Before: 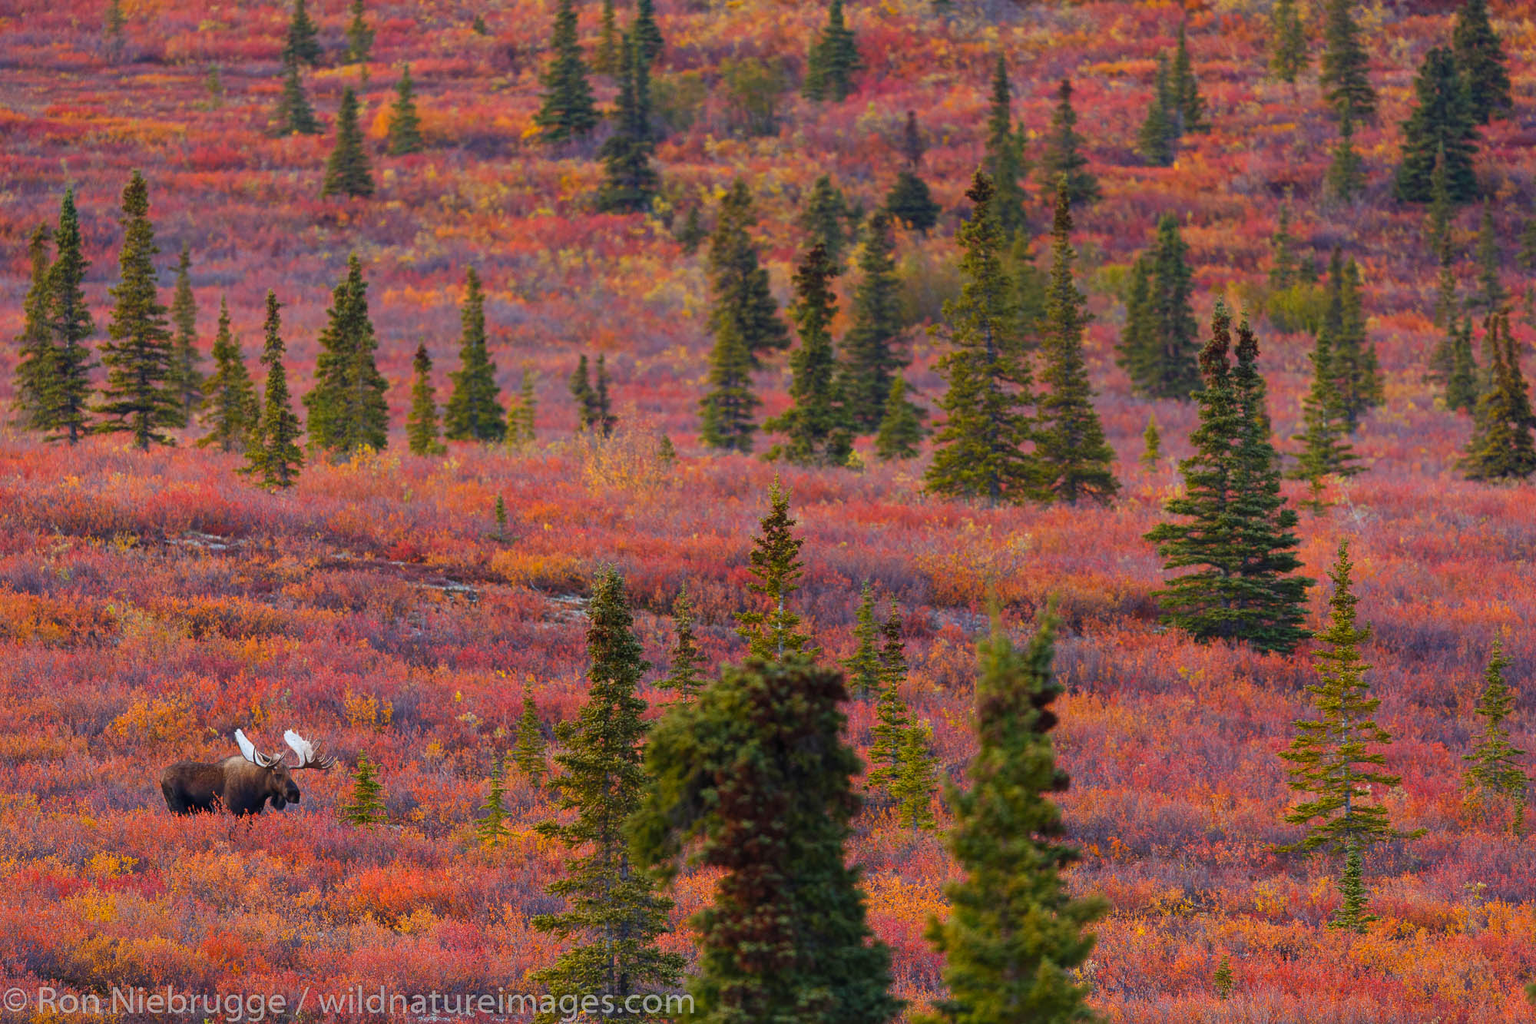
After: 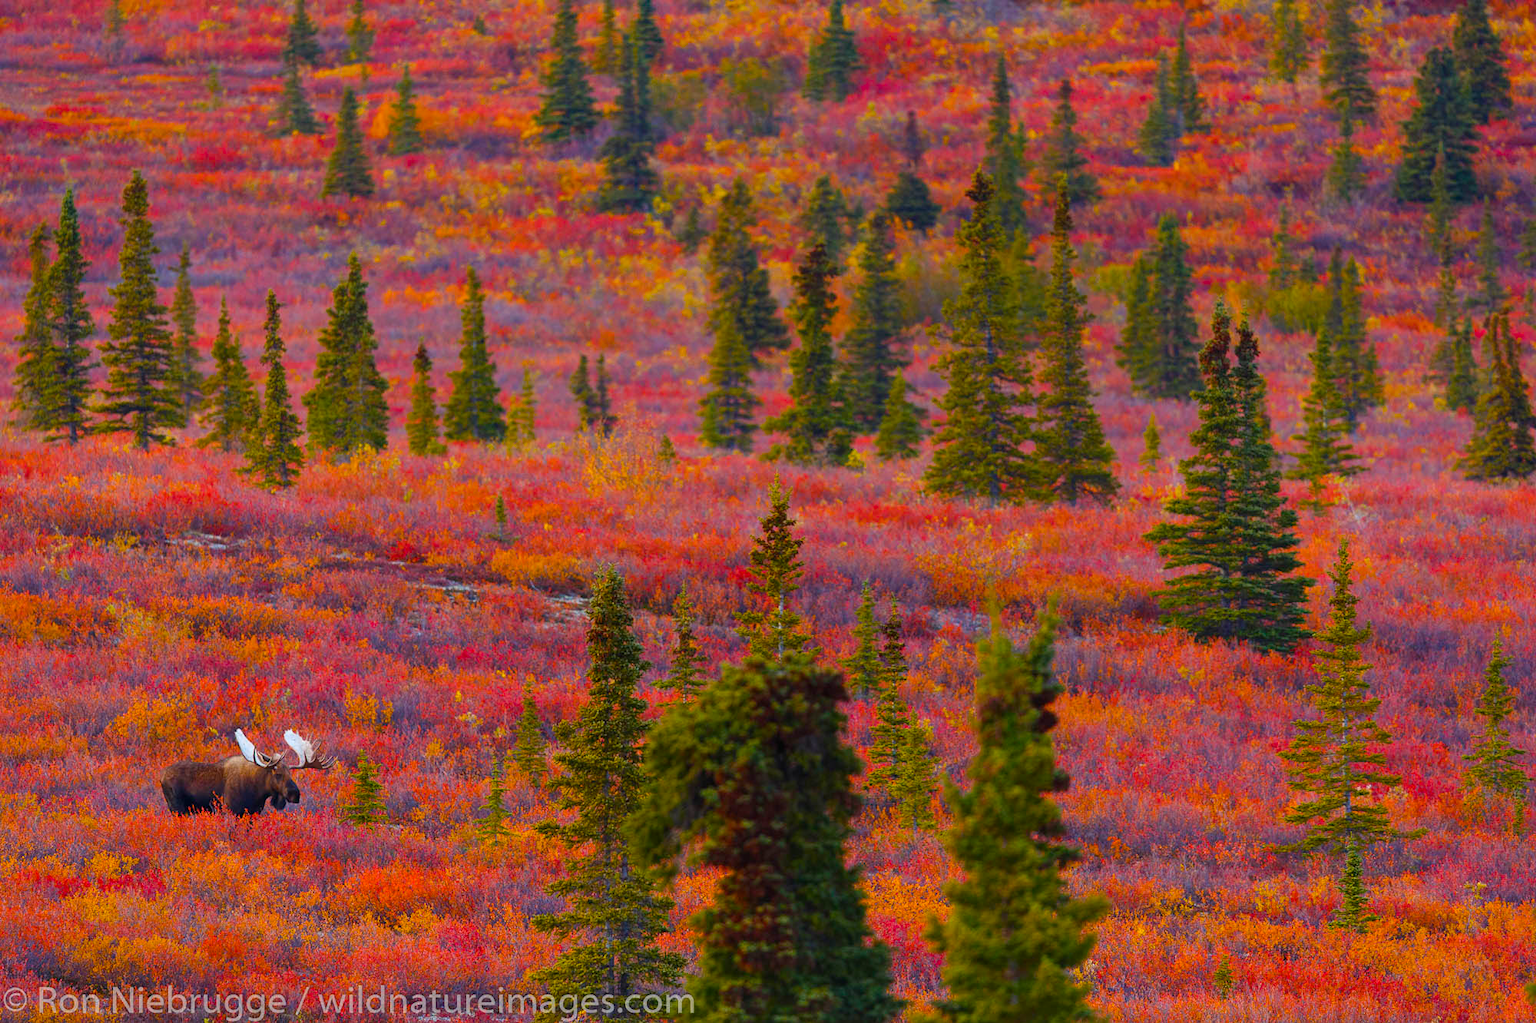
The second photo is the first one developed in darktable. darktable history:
tone equalizer: on, module defaults
color balance rgb: linear chroma grading › global chroma 15%, perceptual saturation grading › global saturation 30%
